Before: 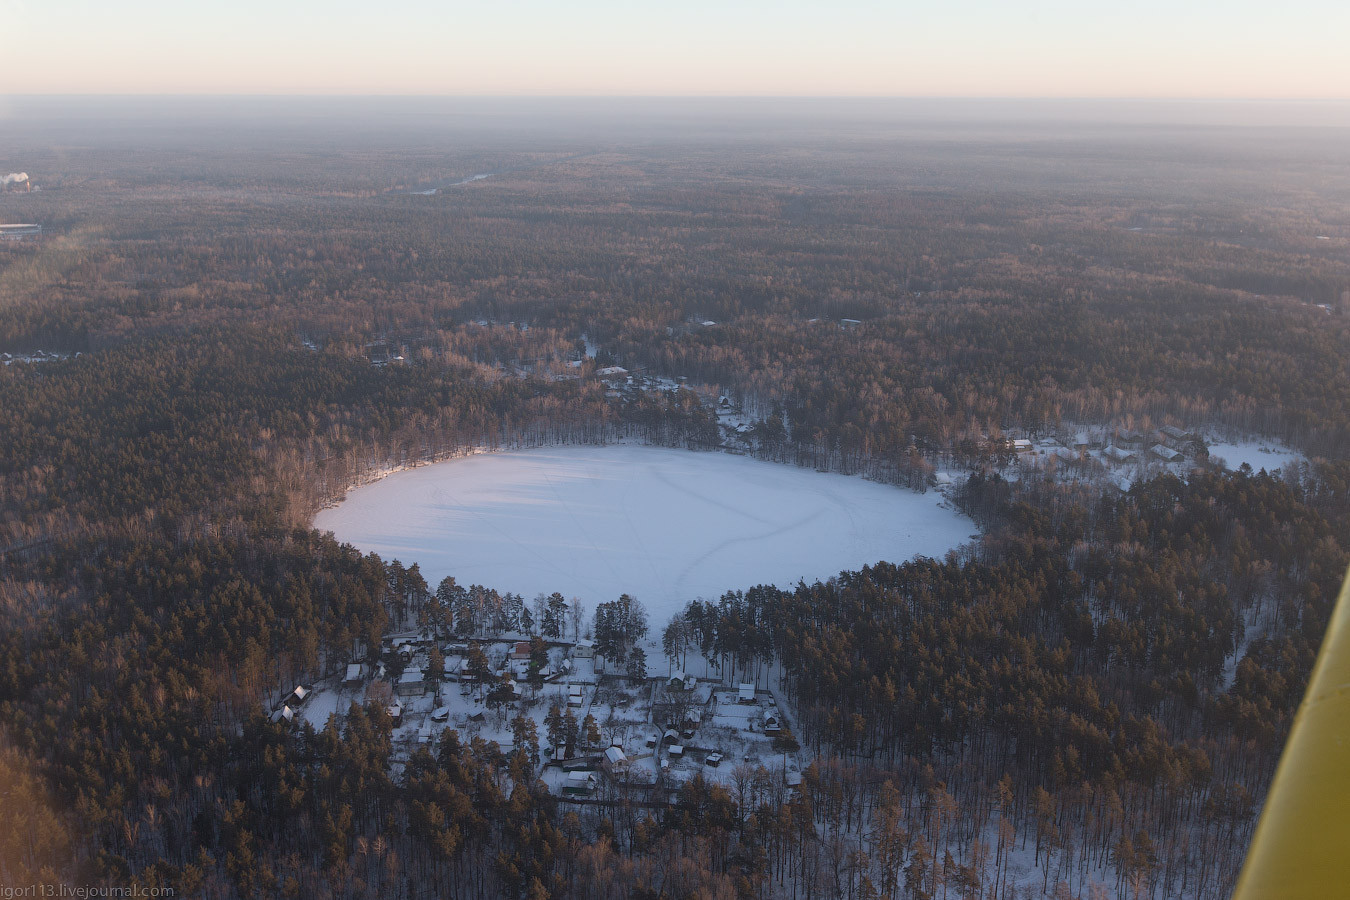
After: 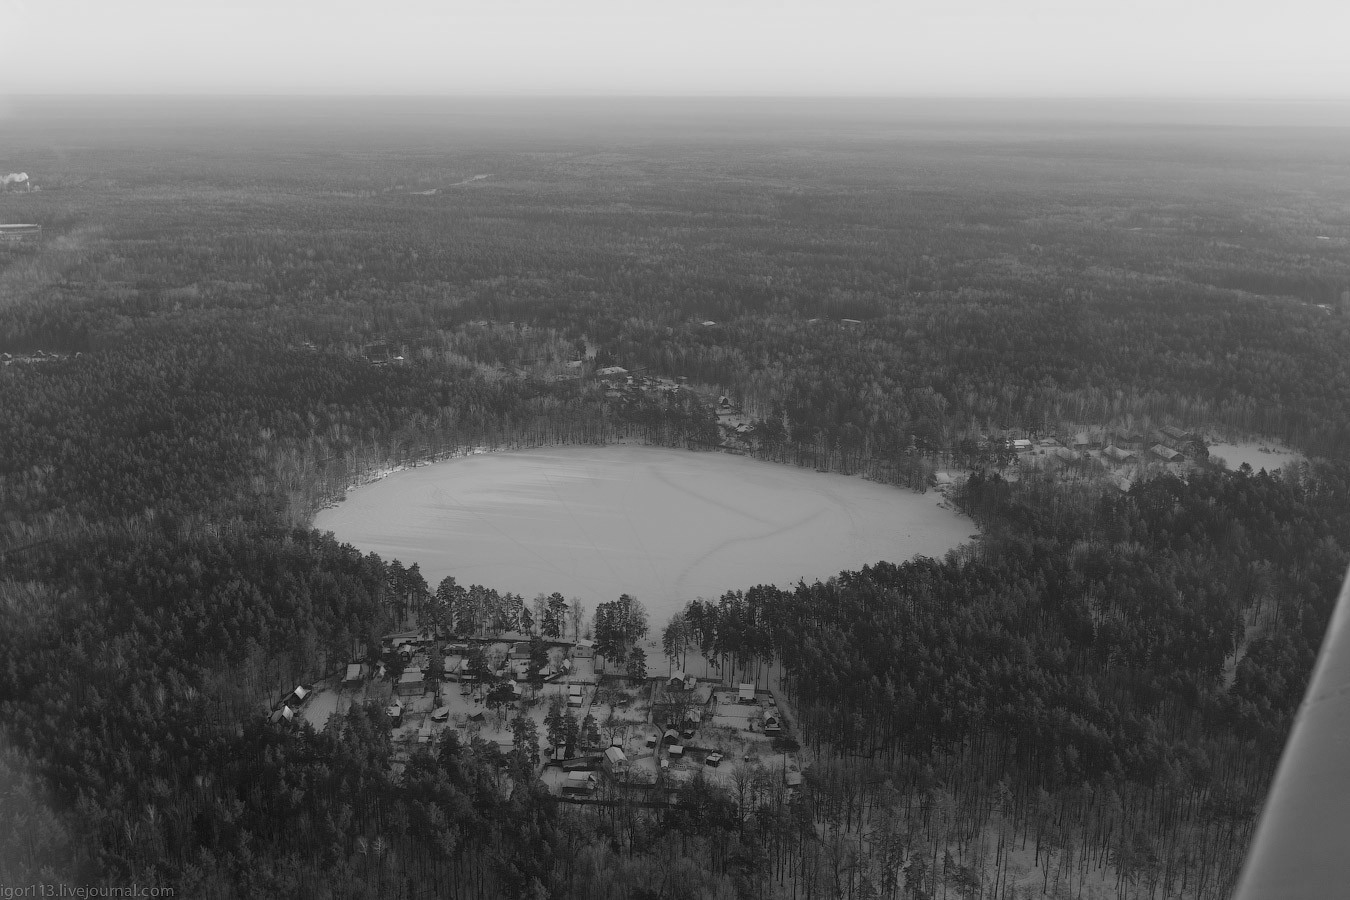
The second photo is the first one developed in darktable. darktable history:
exposure: black level correction 0.001, exposure -0.2 EV, compensate highlight preservation false
monochrome: on, module defaults
